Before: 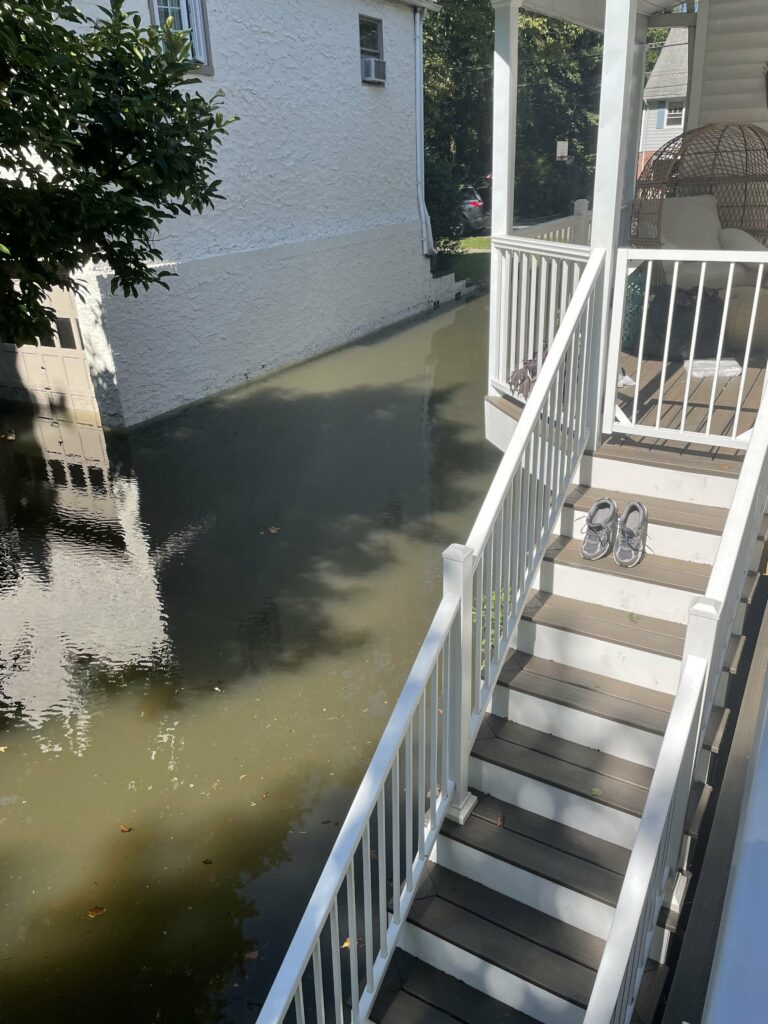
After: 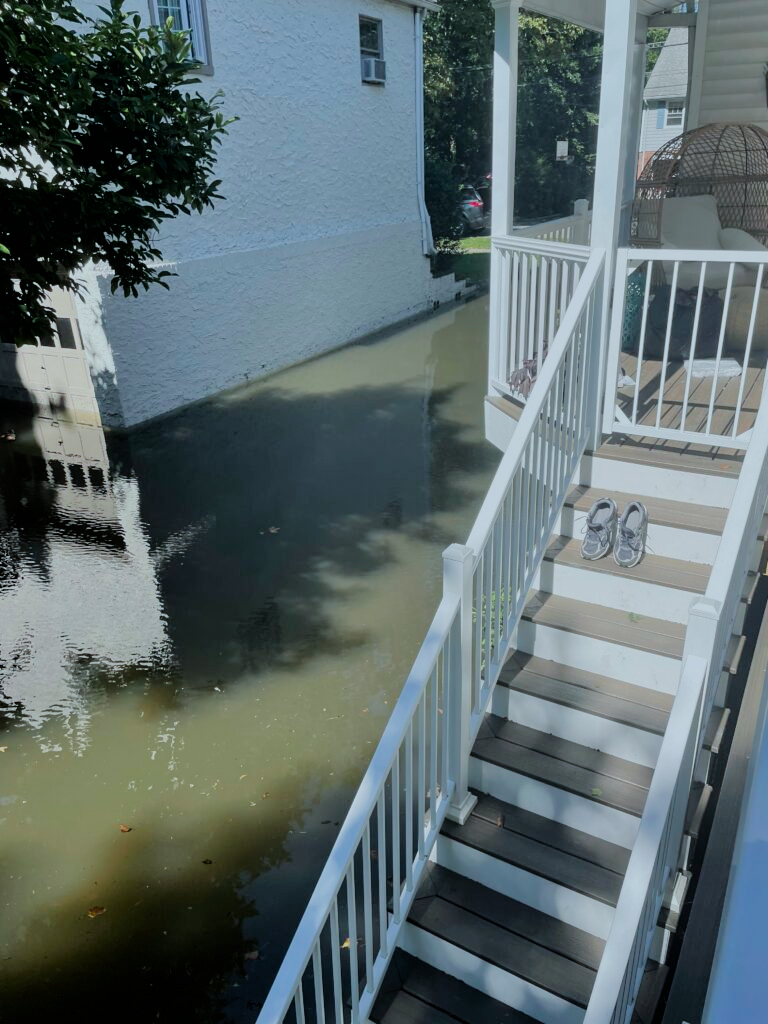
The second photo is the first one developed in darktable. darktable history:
filmic rgb: black relative exposure -7.45 EV, white relative exposure 4.87 EV, hardness 3.4
color calibration: illuminant F (fluorescent), F source F9 (Cool White Deluxe 4150 K) – high CRI, x 0.375, y 0.373, temperature 4157.04 K
